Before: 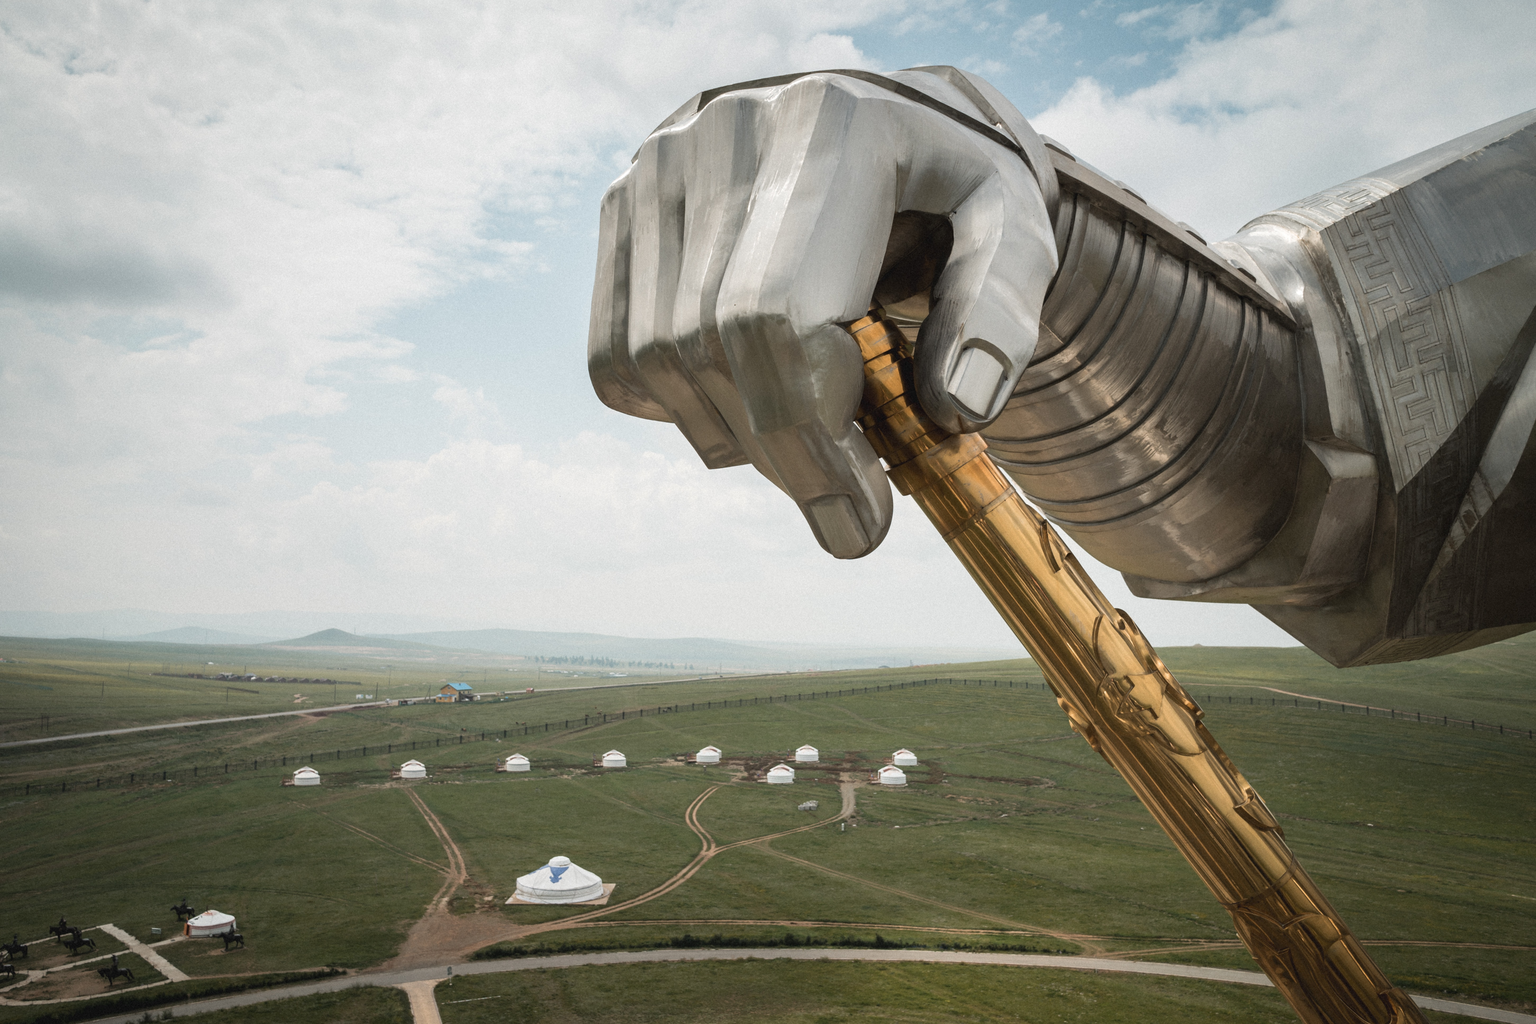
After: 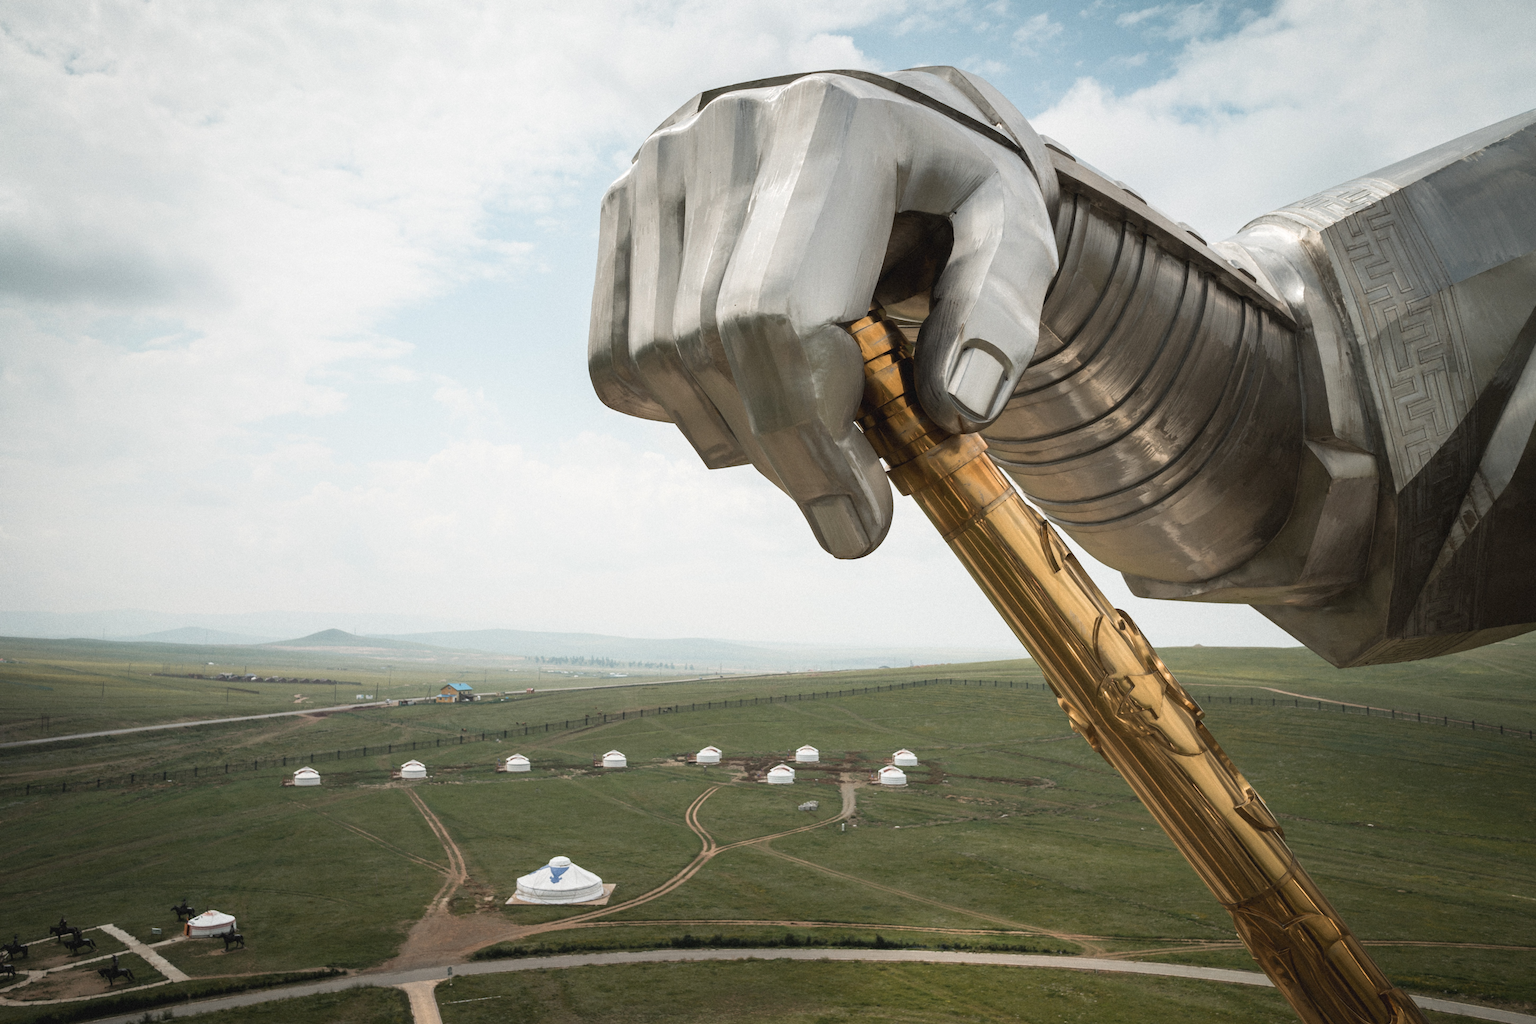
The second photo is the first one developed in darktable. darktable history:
shadows and highlights: shadows 0.914, highlights 41.25
